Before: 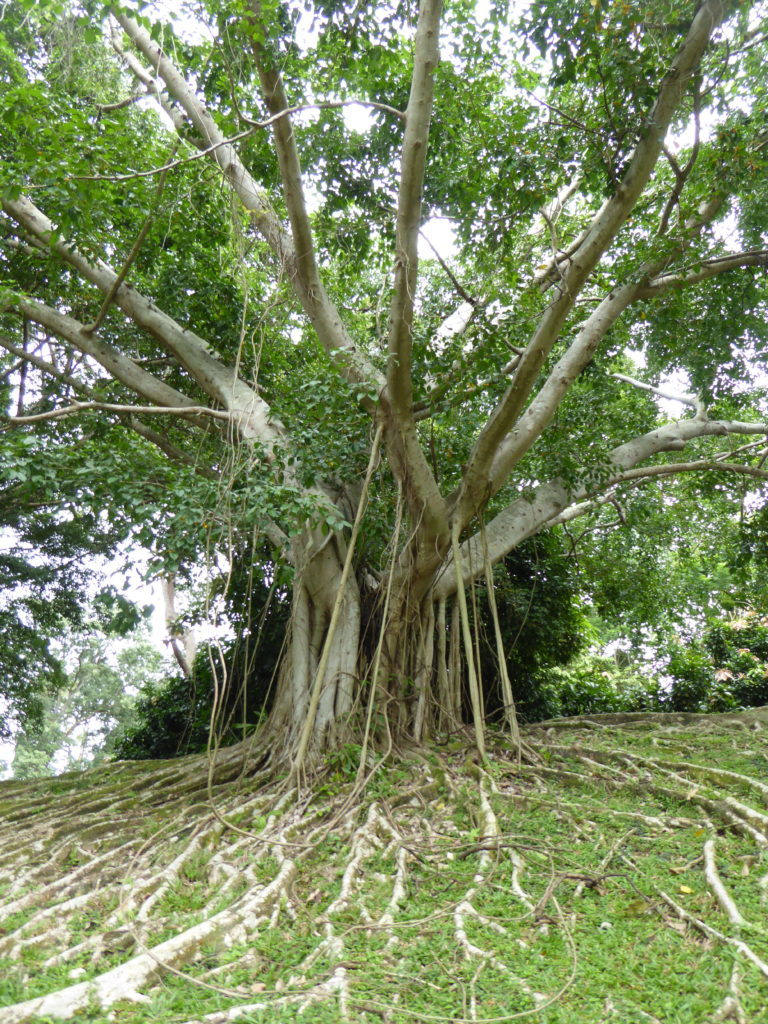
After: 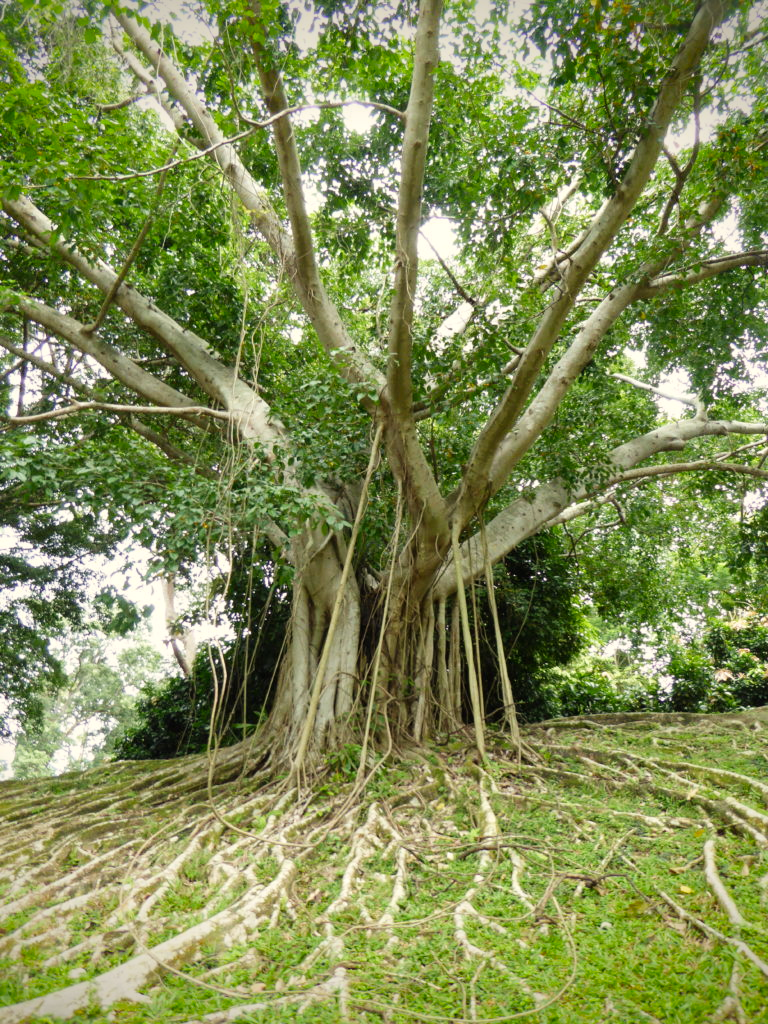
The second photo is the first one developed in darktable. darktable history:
tone curve: curves: ch0 [(0, 0) (0.004, 0.002) (0.02, 0.013) (0.218, 0.218) (0.664, 0.718) (0.832, 0.873) (1, 1)], preserve colors none
vignetting: fall-off start 88.53%, fall-off radius 44.2%, saturation 0.376, width/height ratio 1.161
white balance: red 1.029, blue 0.92
